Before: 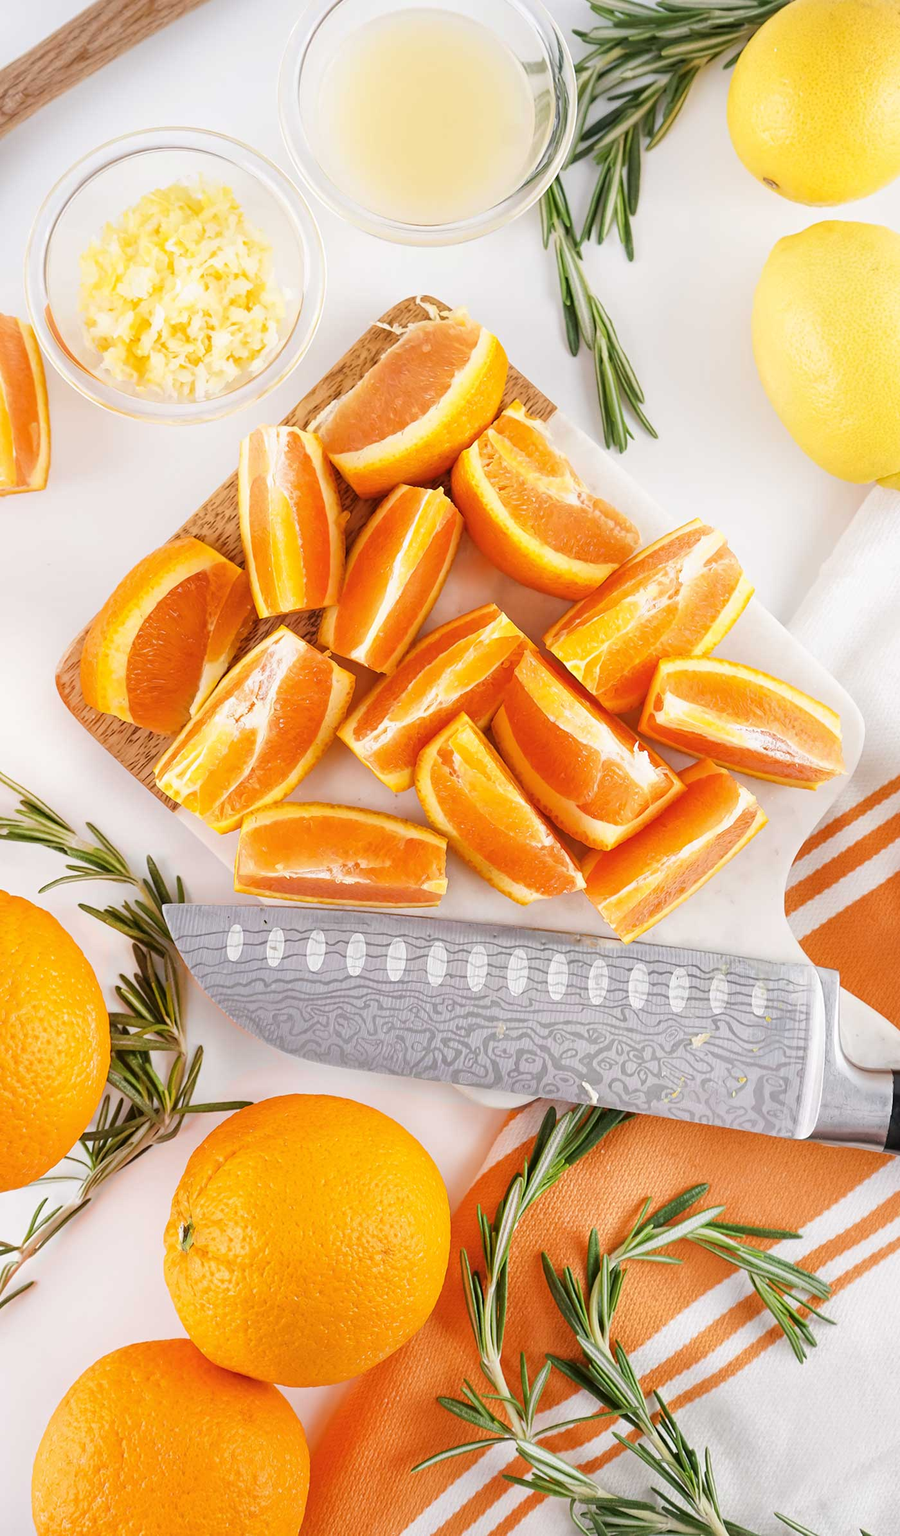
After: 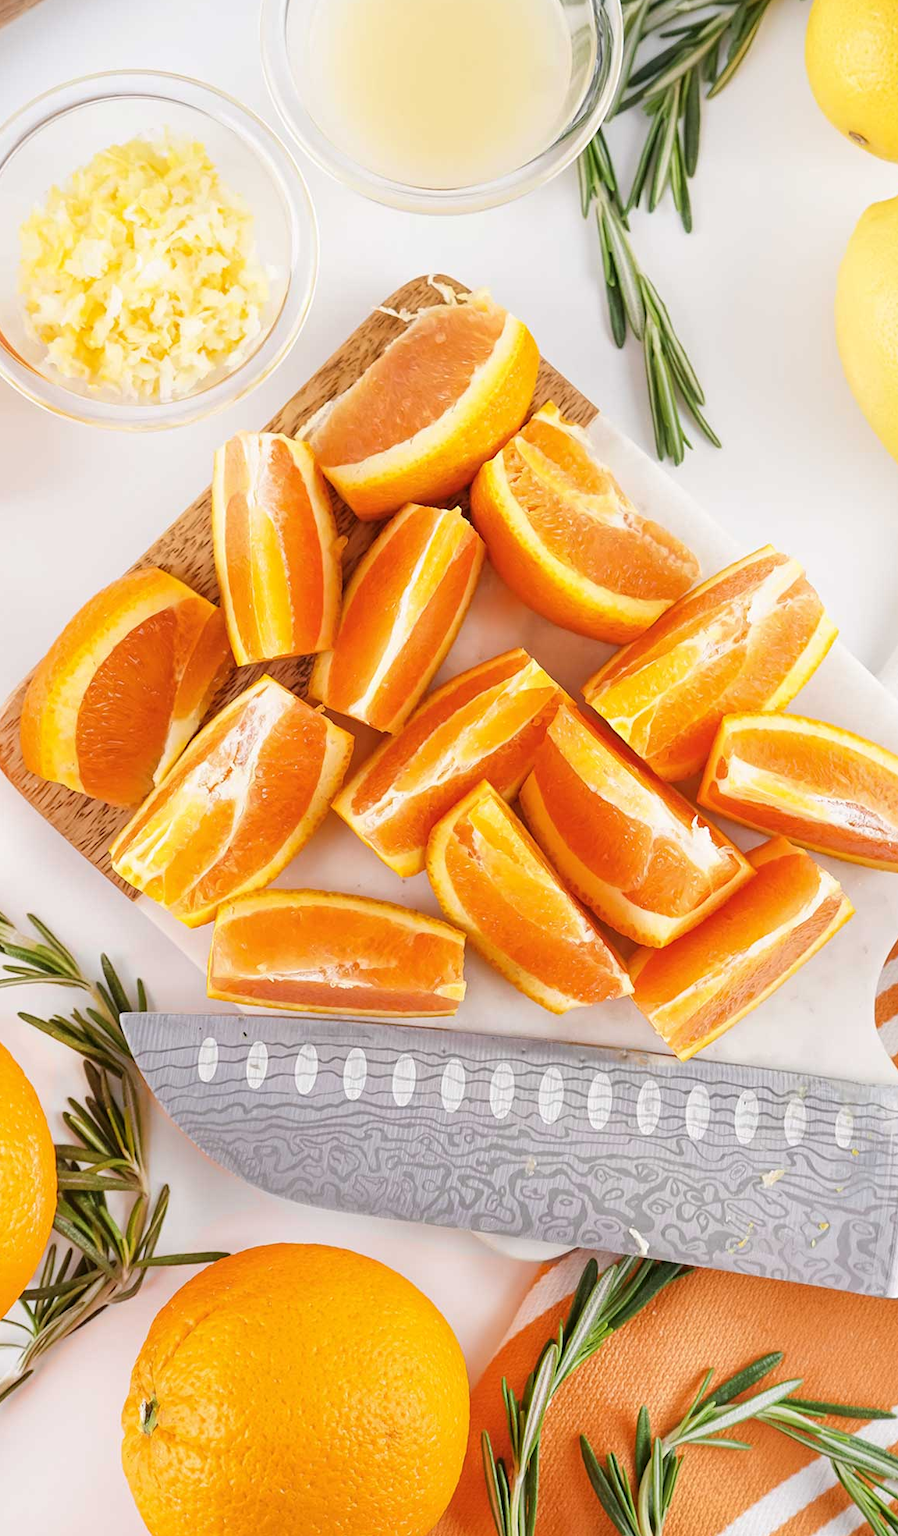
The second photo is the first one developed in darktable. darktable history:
crop and rotate: left 7.08%, top 4.525%, right 10.587%, bottom 13.018%
